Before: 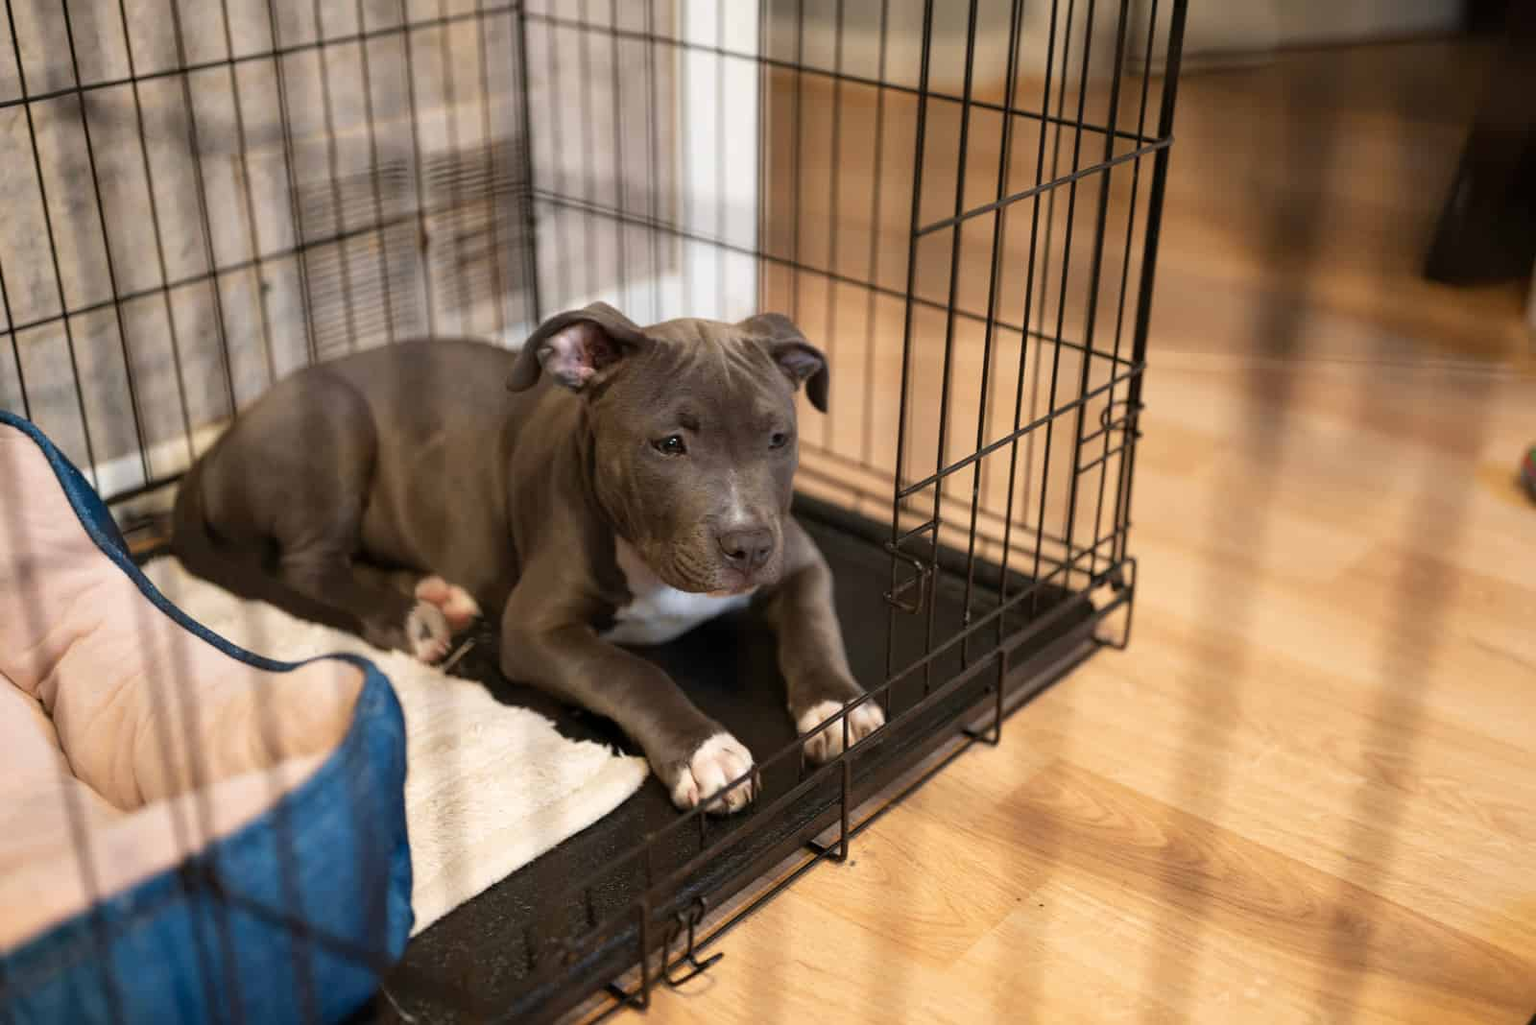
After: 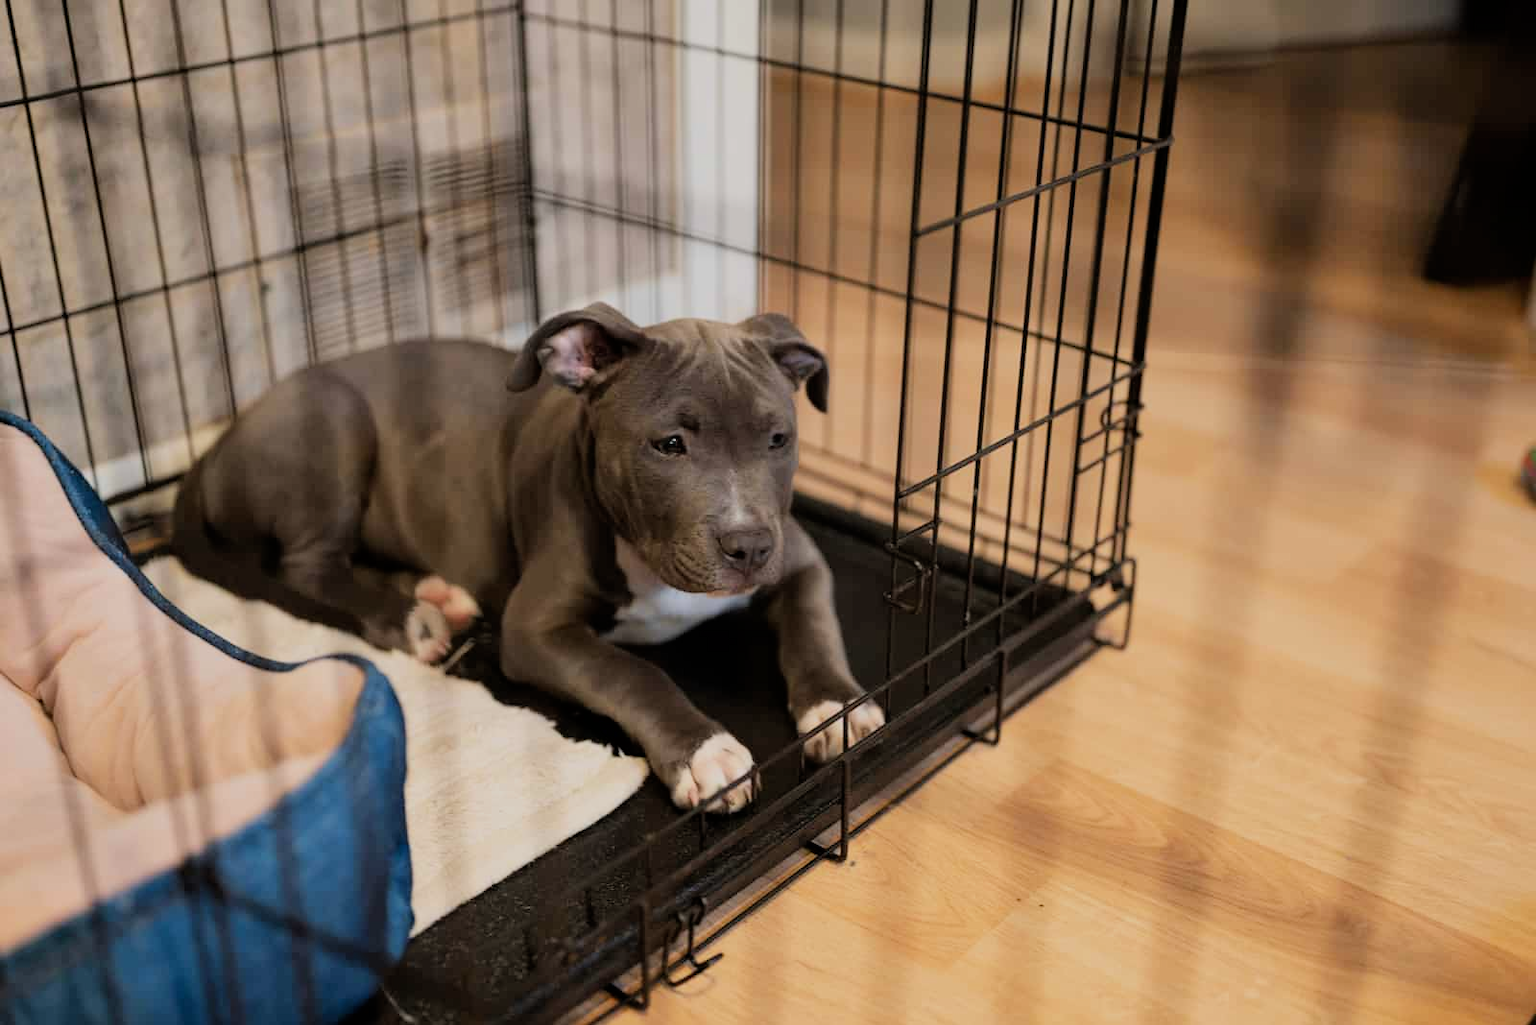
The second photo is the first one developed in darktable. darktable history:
filmic rgb: black relative exposure -7.65 EV, white relative exposure 4.56 EV, threshold 5.94 EV, hardness 3.61, color science v6 (2022), enable highlight reconstruction true
